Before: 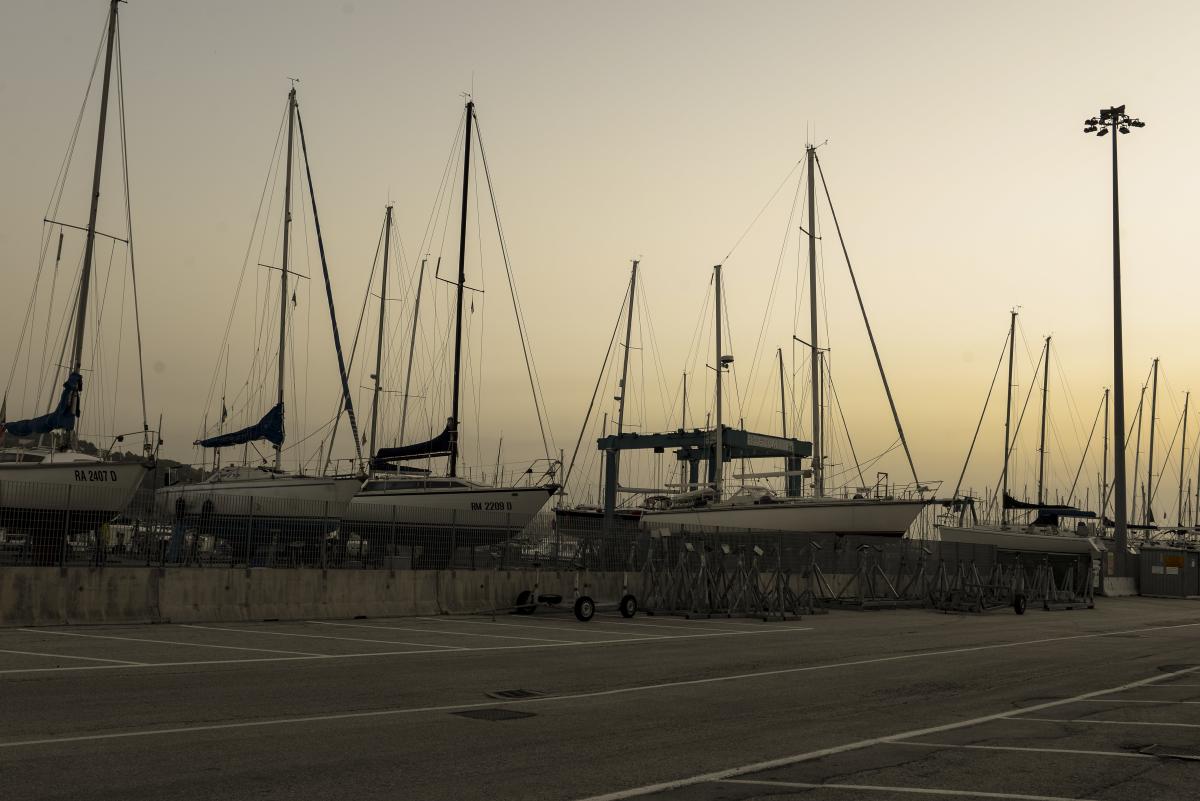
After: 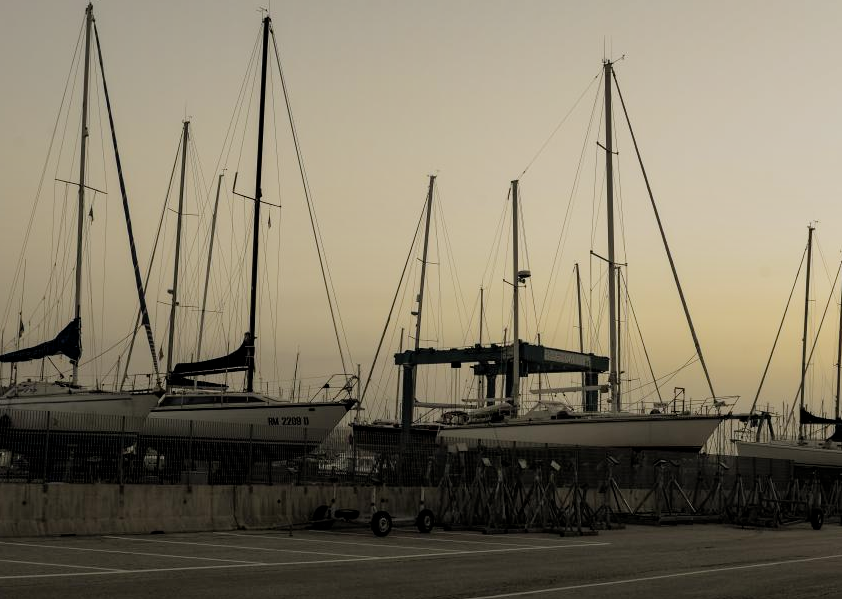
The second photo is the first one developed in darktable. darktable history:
filmic rgb: middle gray luminance 18.39%, black relative exposure -11.27 EV, white relative exposure 3.69 EV, target black luminance 0%, hardness 5.81, latitude 57.87%, contrast 0.964, shadows ↔ highlights balance 49.31%
crop and rotate: left 16.976%, top 10.725%, right 12.845%, bottom 14.491%
shadows and highlights: shadows 12.66, white point adjustment 1.11, soften with gaussian
exposure: black level correction 0.002, compensate highlight preservation false
